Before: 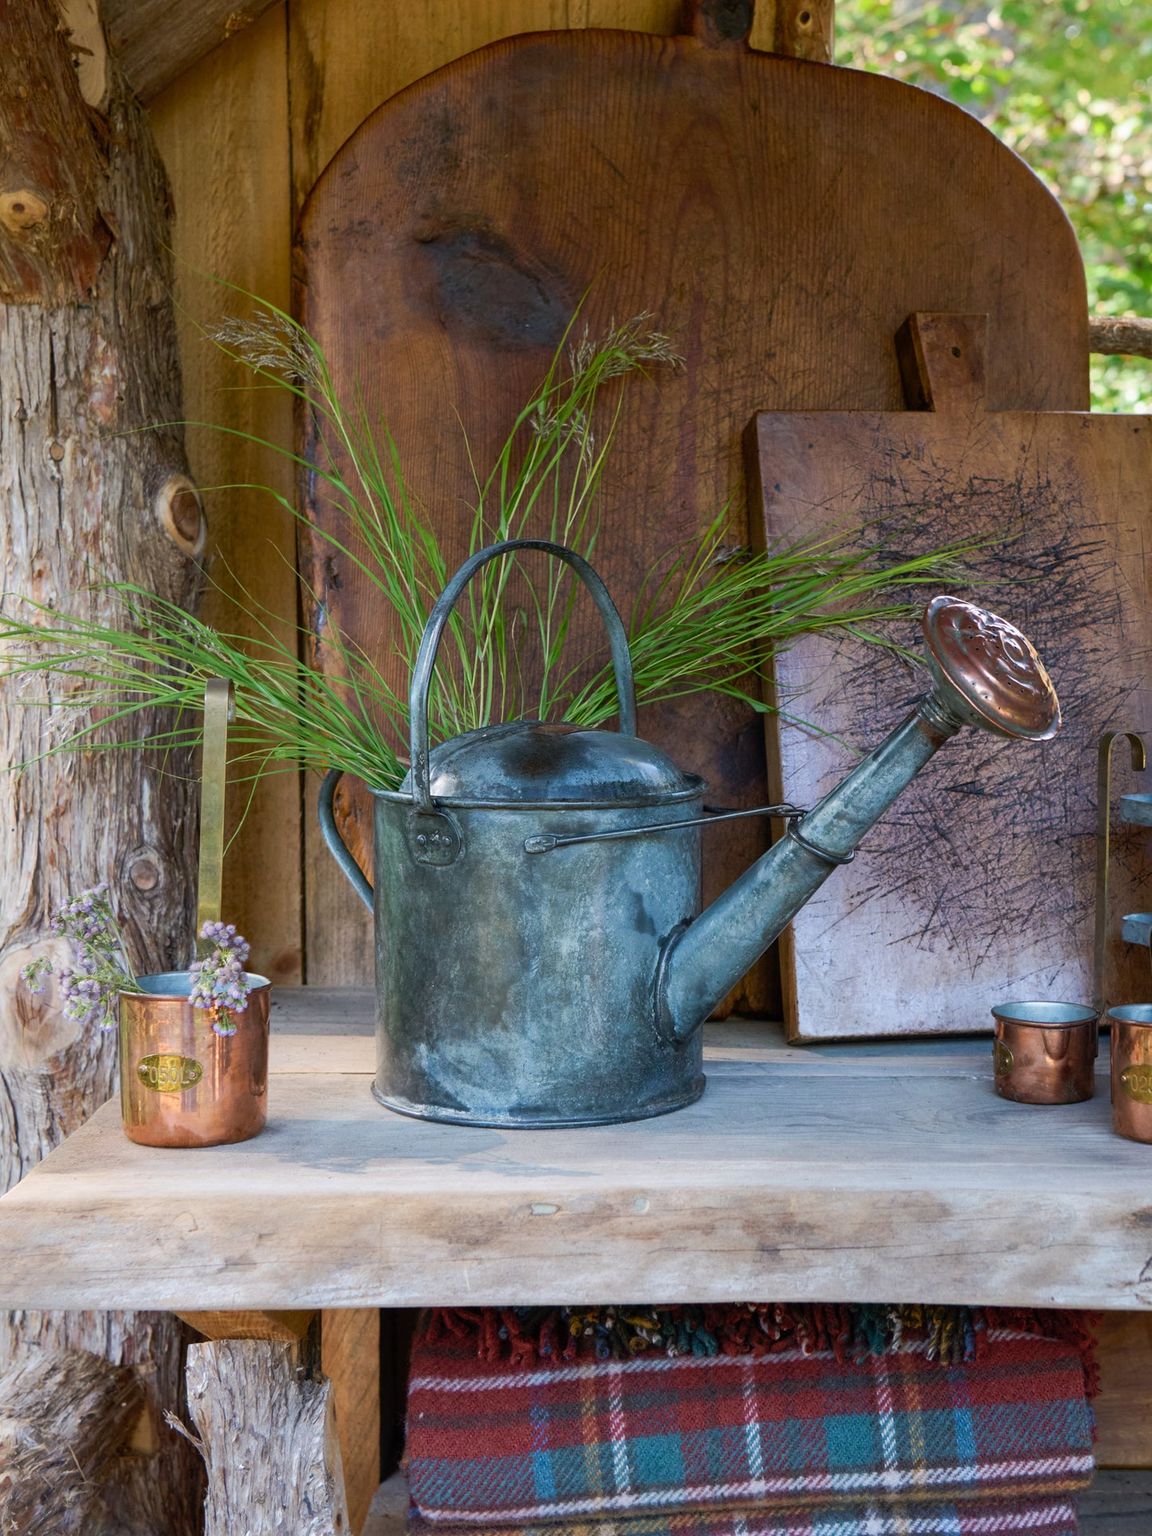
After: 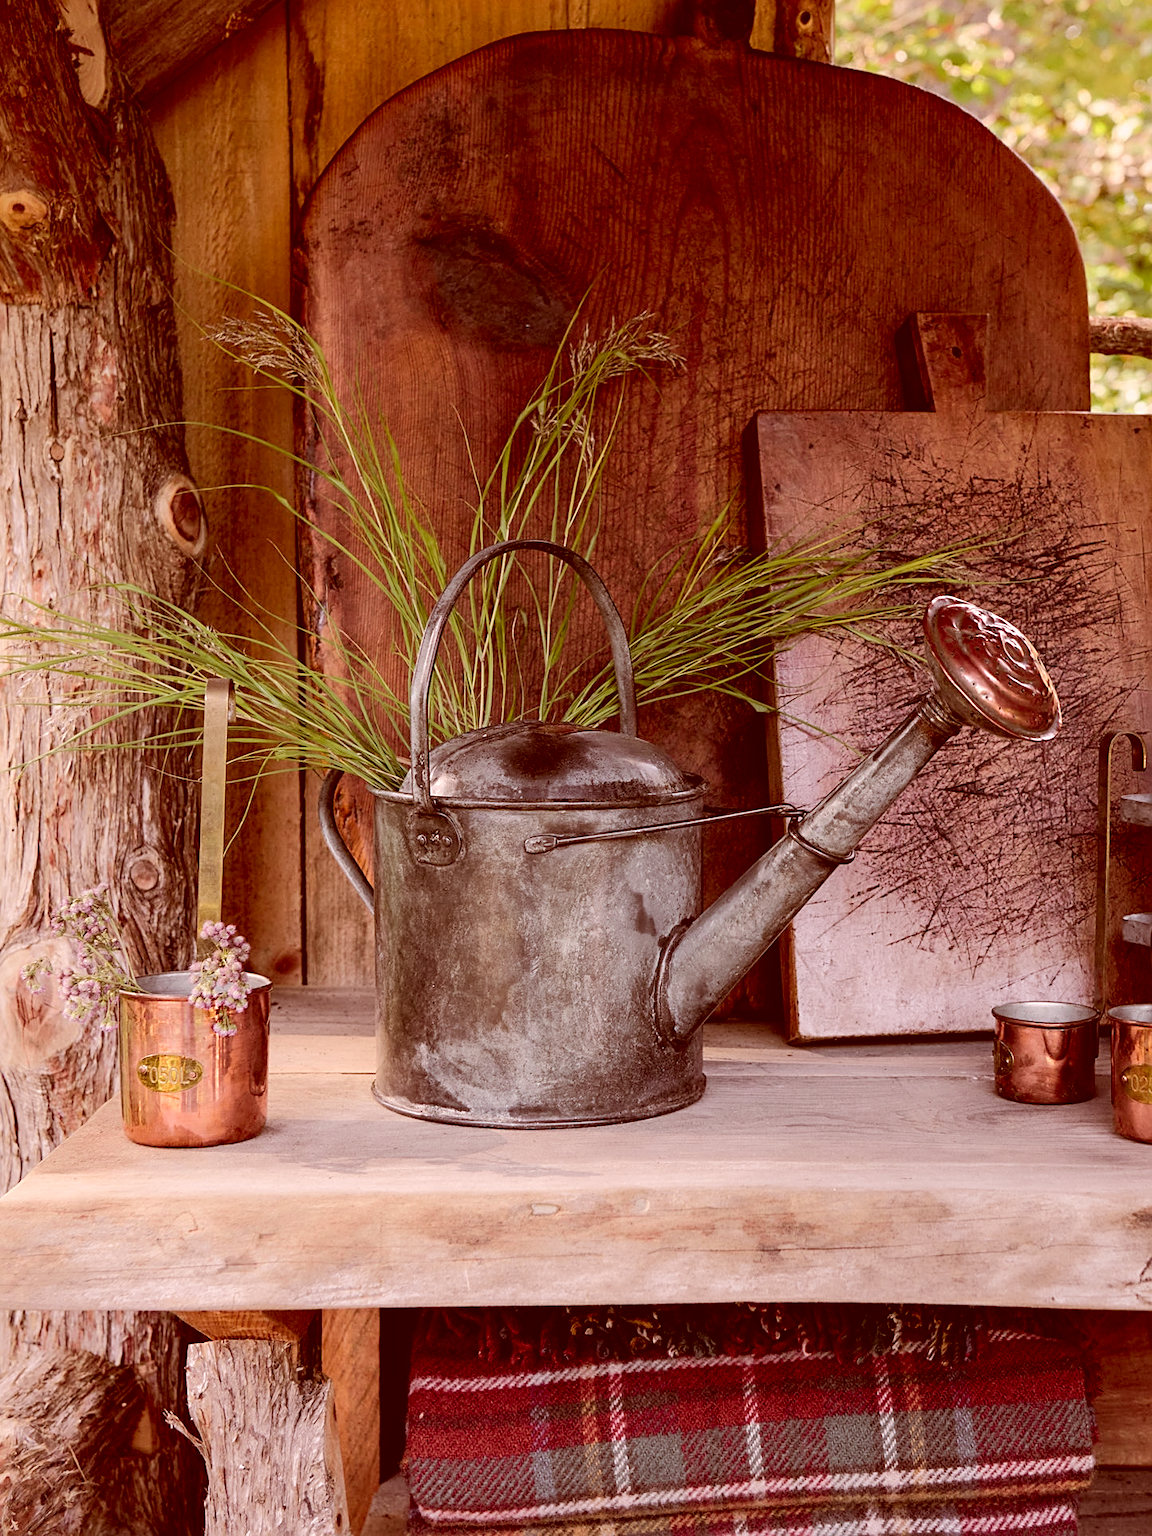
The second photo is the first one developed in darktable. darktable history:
color correction: highlights a* 9.53, highlights b* 8.76, shadows a* 39.98, shadows b* 39.71, saturation 0.786
tone curve: curves: ch0 [(0.003, 0) (0.066, 0.017) (0.163, 0.09) (0.264, 0.238) (0.395, 0.421) (0.517, 0.575) (0.633, 0.687) (0.791, 0.814) (1, 1)]; ch1 [(0, 0) (0.149, 0.17) (0.327, 0.339) (0.39, 0.403) (0.456, 0.463) (0.501, 0.502) (0.512, 0.507) (0.53, 0.533) (0.575, 0.592) (0.671, 0.655) (0.729, 0.679) (1, 1)]; ch2 [(0, 0) (0.337, 0.382) (0.464, 0.47) (0.501, 0.502) (0.527, 0.532) (0.563, 0.555) (0.615, 0.61) (0.663, 0.68) (1, 1)], color space Lab, independent channels, preserve colors none
sharpen: radius 1.976
